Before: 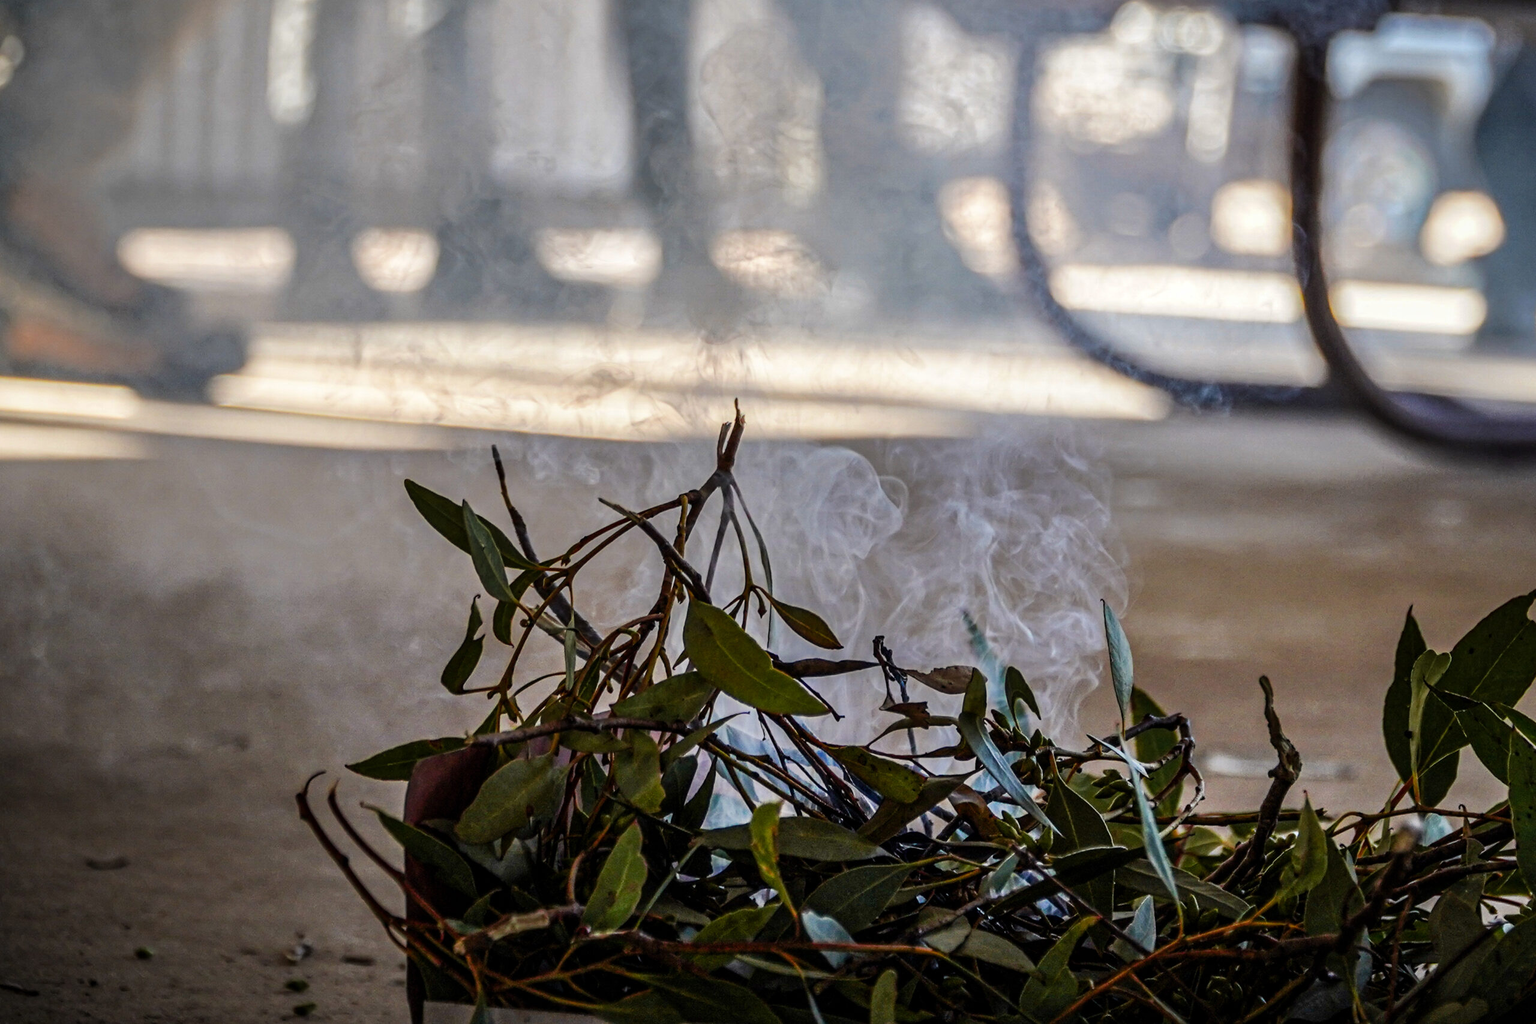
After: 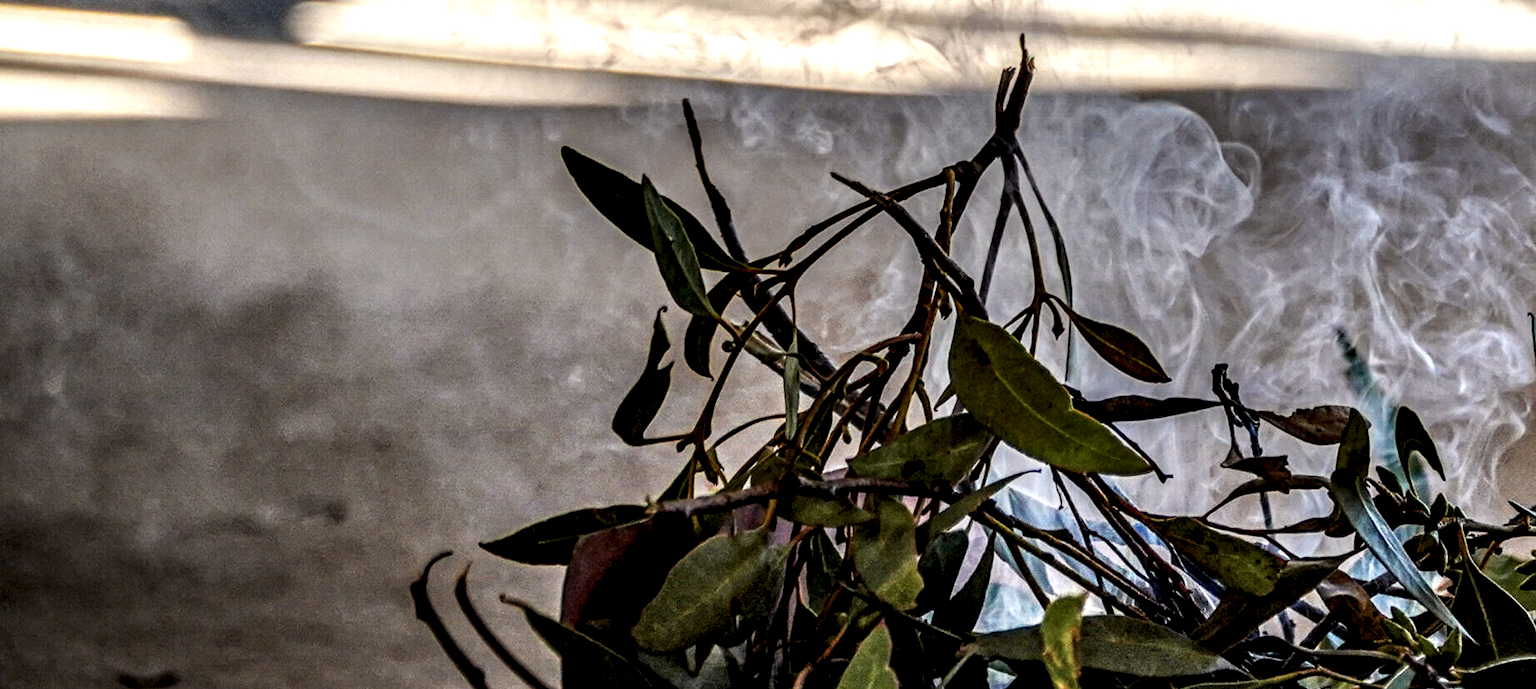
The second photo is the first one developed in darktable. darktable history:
crop: top 36.498%, right 27.964%, bottom 14.995%
local contrast: detail 203%
